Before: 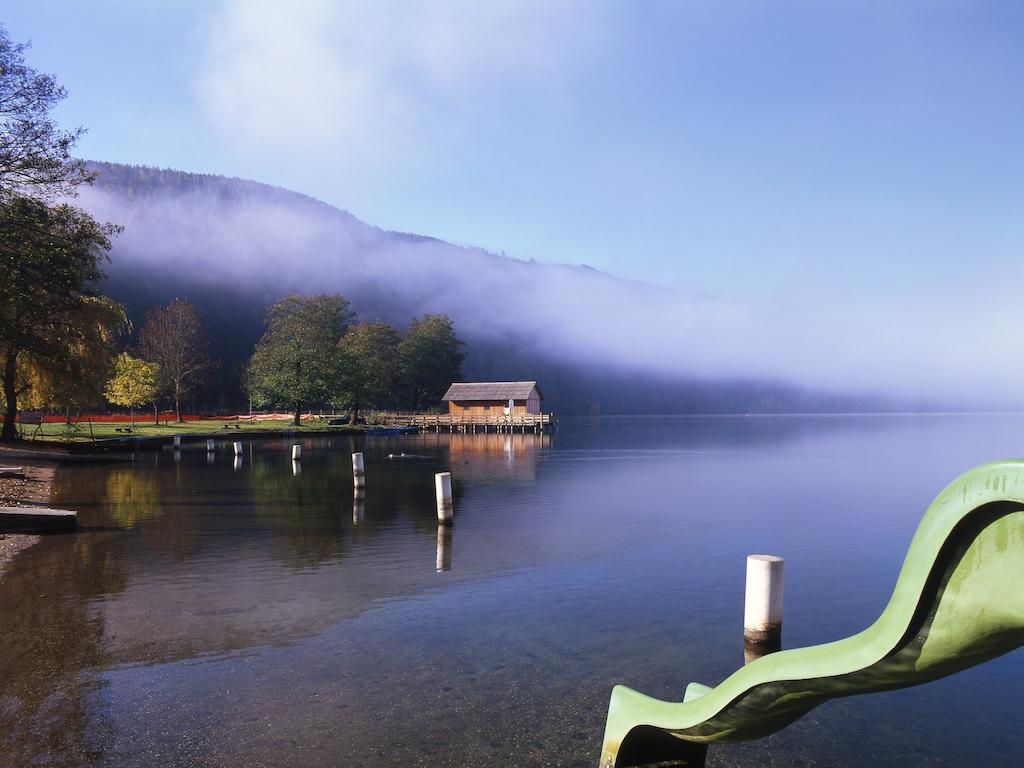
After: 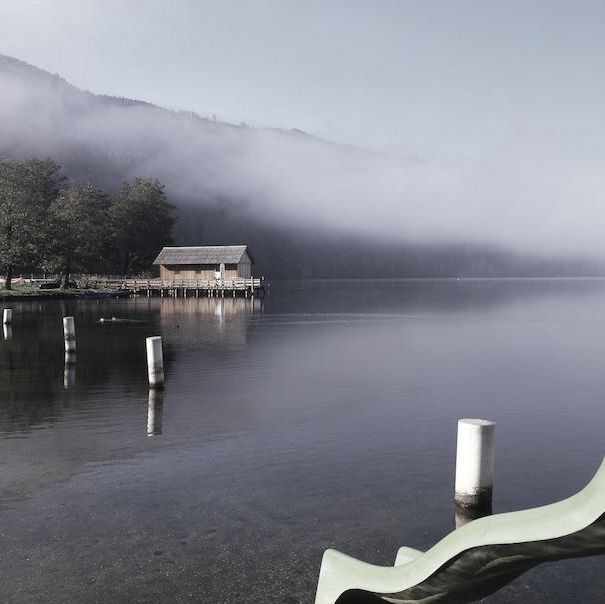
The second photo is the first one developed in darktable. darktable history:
color correction: saturation 0.3
crop and rotate: left 28.256%, top 17.734%, right 12.656%, bottom 3.573%
